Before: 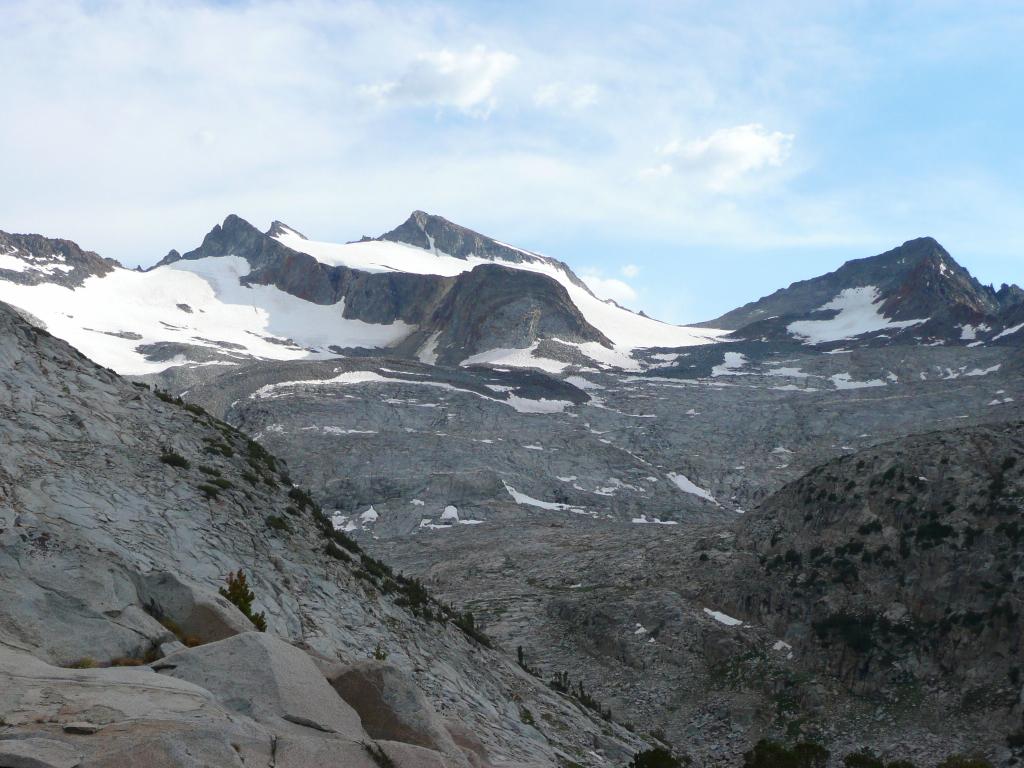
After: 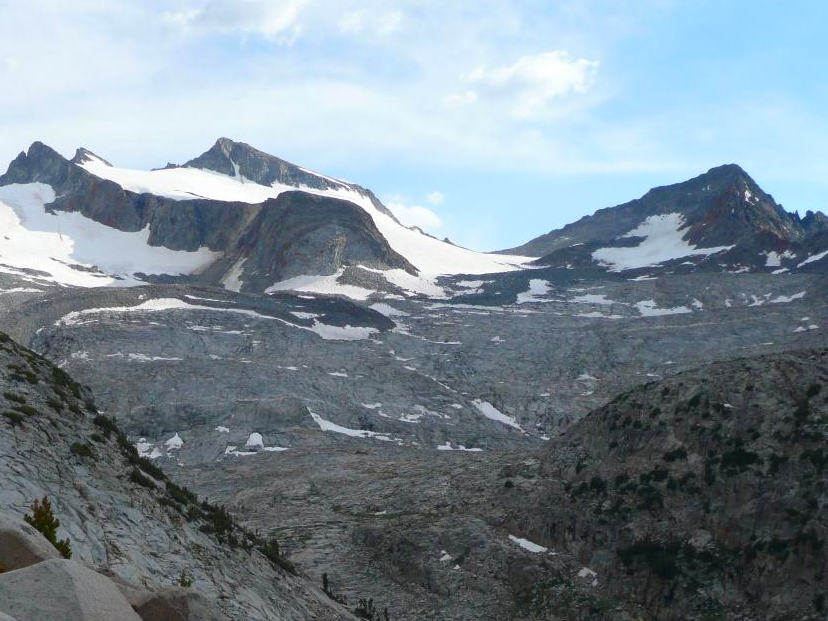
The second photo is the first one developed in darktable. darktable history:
contrast brightness saturation: contrast 0.038, saturation 0.16
crop: left 19.096%, top 9.513%, bottom 9.606%
